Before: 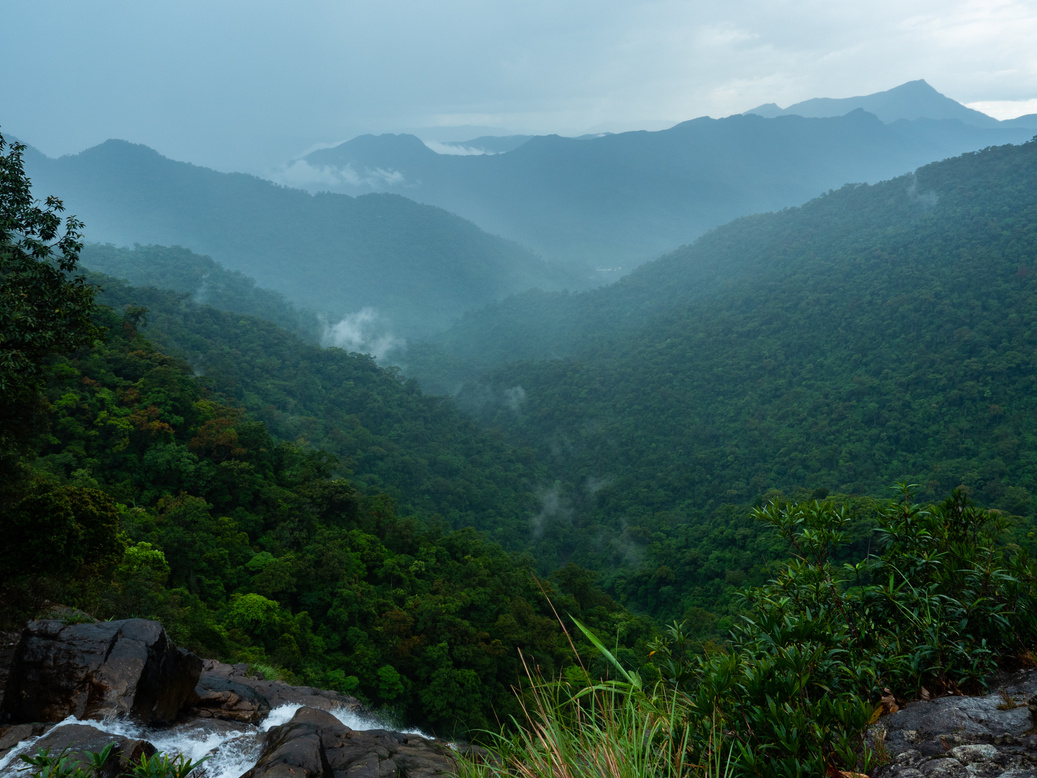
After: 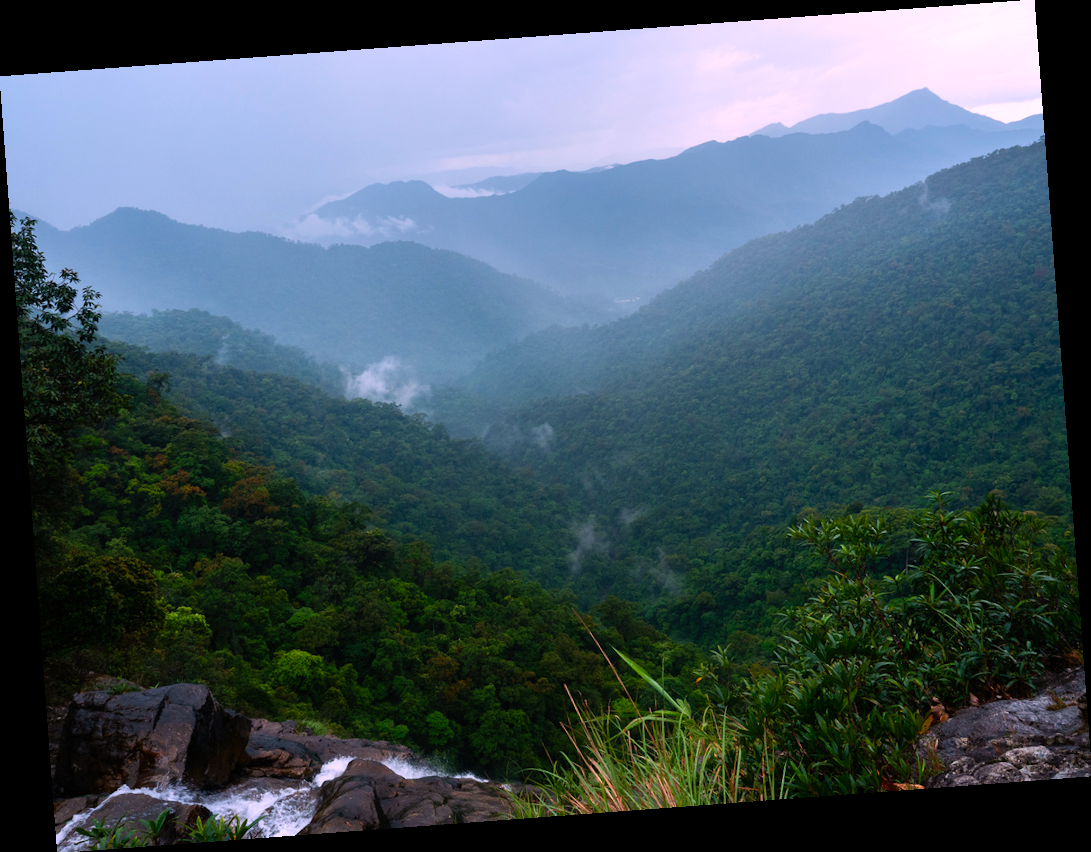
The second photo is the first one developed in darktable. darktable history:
contrast brightness saturation: contrast 0.1, brightness 0.03, saturation 0.09
rotate and perspective: rotation -4.25°, automatic cropping off
white balance: red 1.188, blue 1.11
